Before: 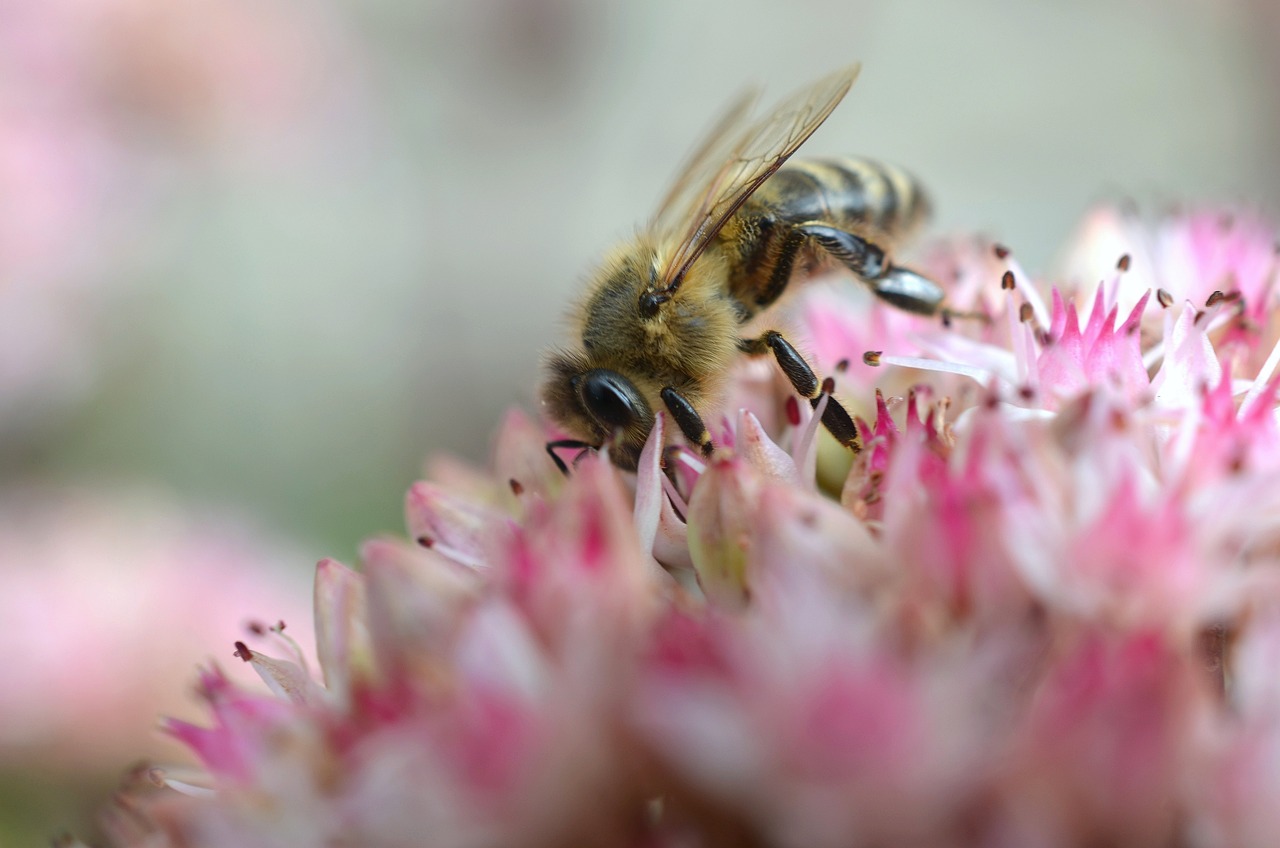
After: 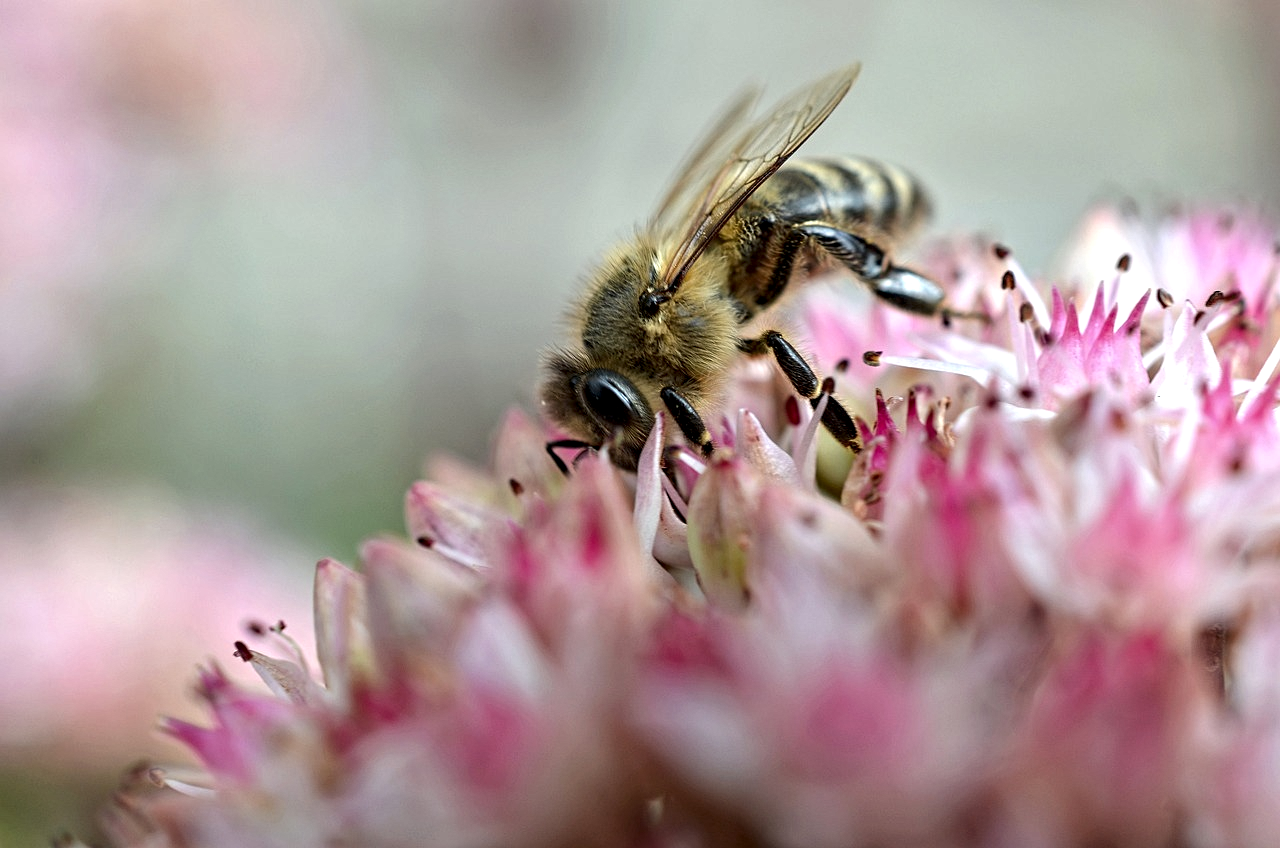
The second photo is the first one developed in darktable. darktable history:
contrast equalizer: y [[0.5, 0.542, 0.583, 0.625, 0.667, 0.708], [0.5 ×6], [0.5 ×6], [0 ×6], [0 ×6]]
